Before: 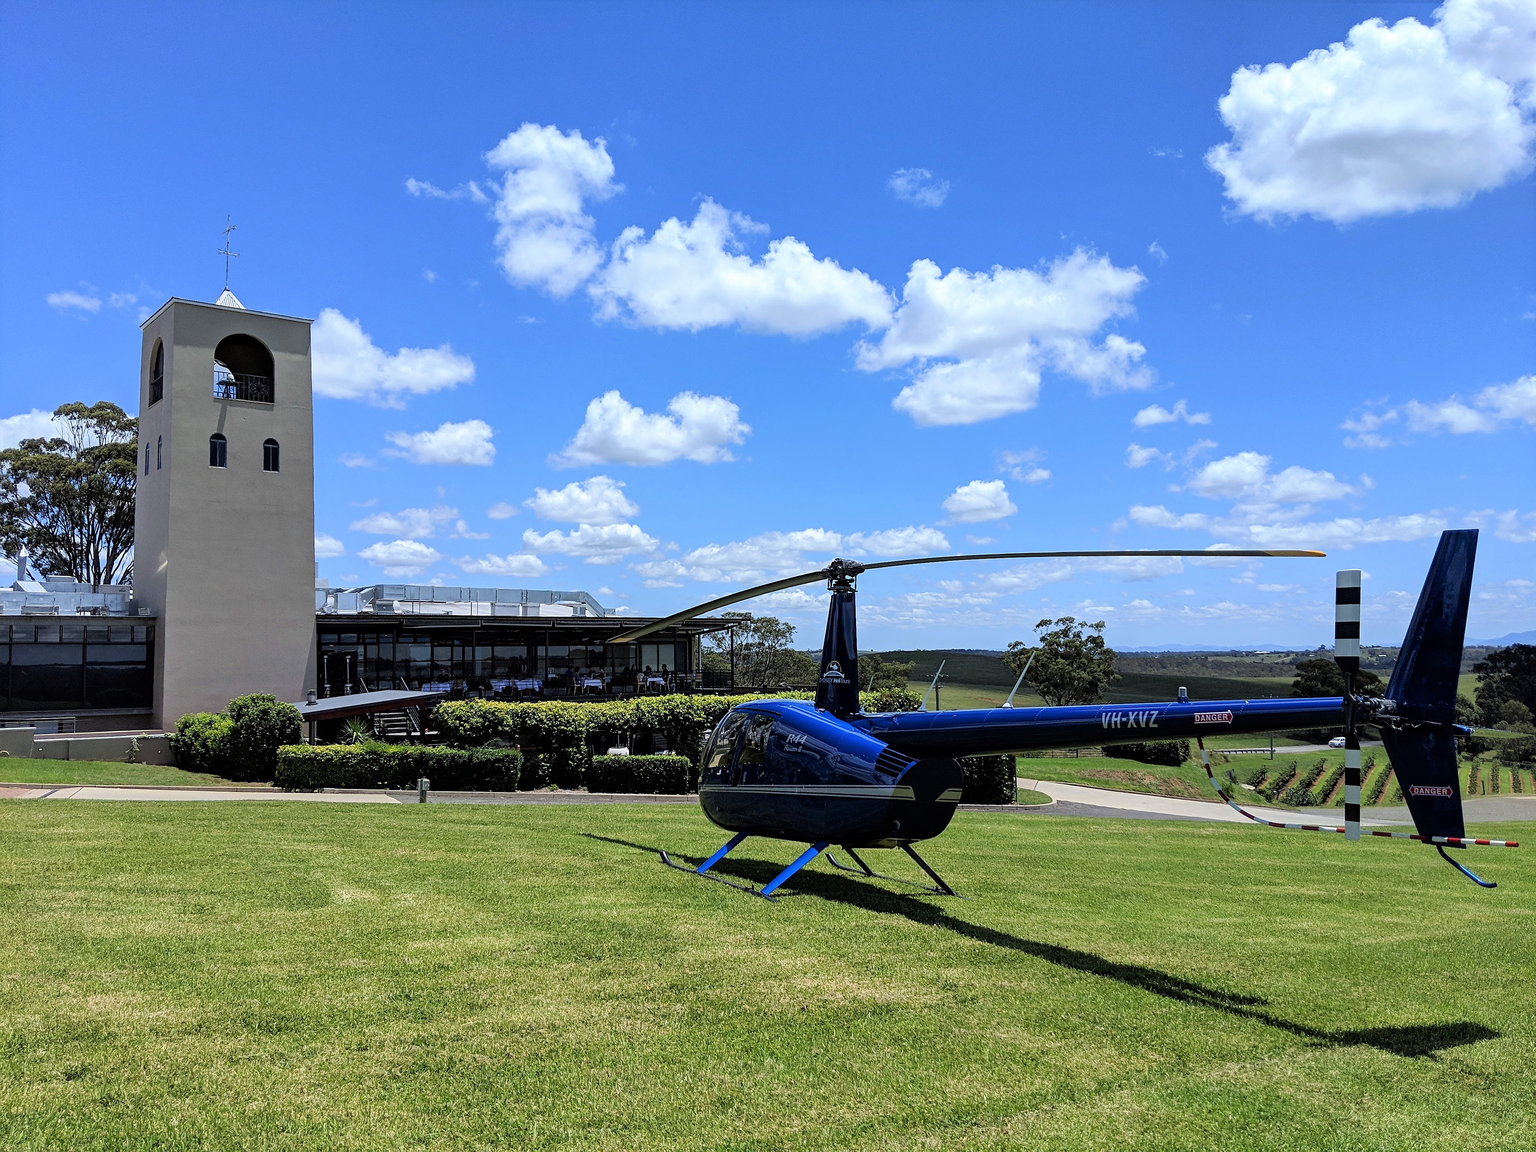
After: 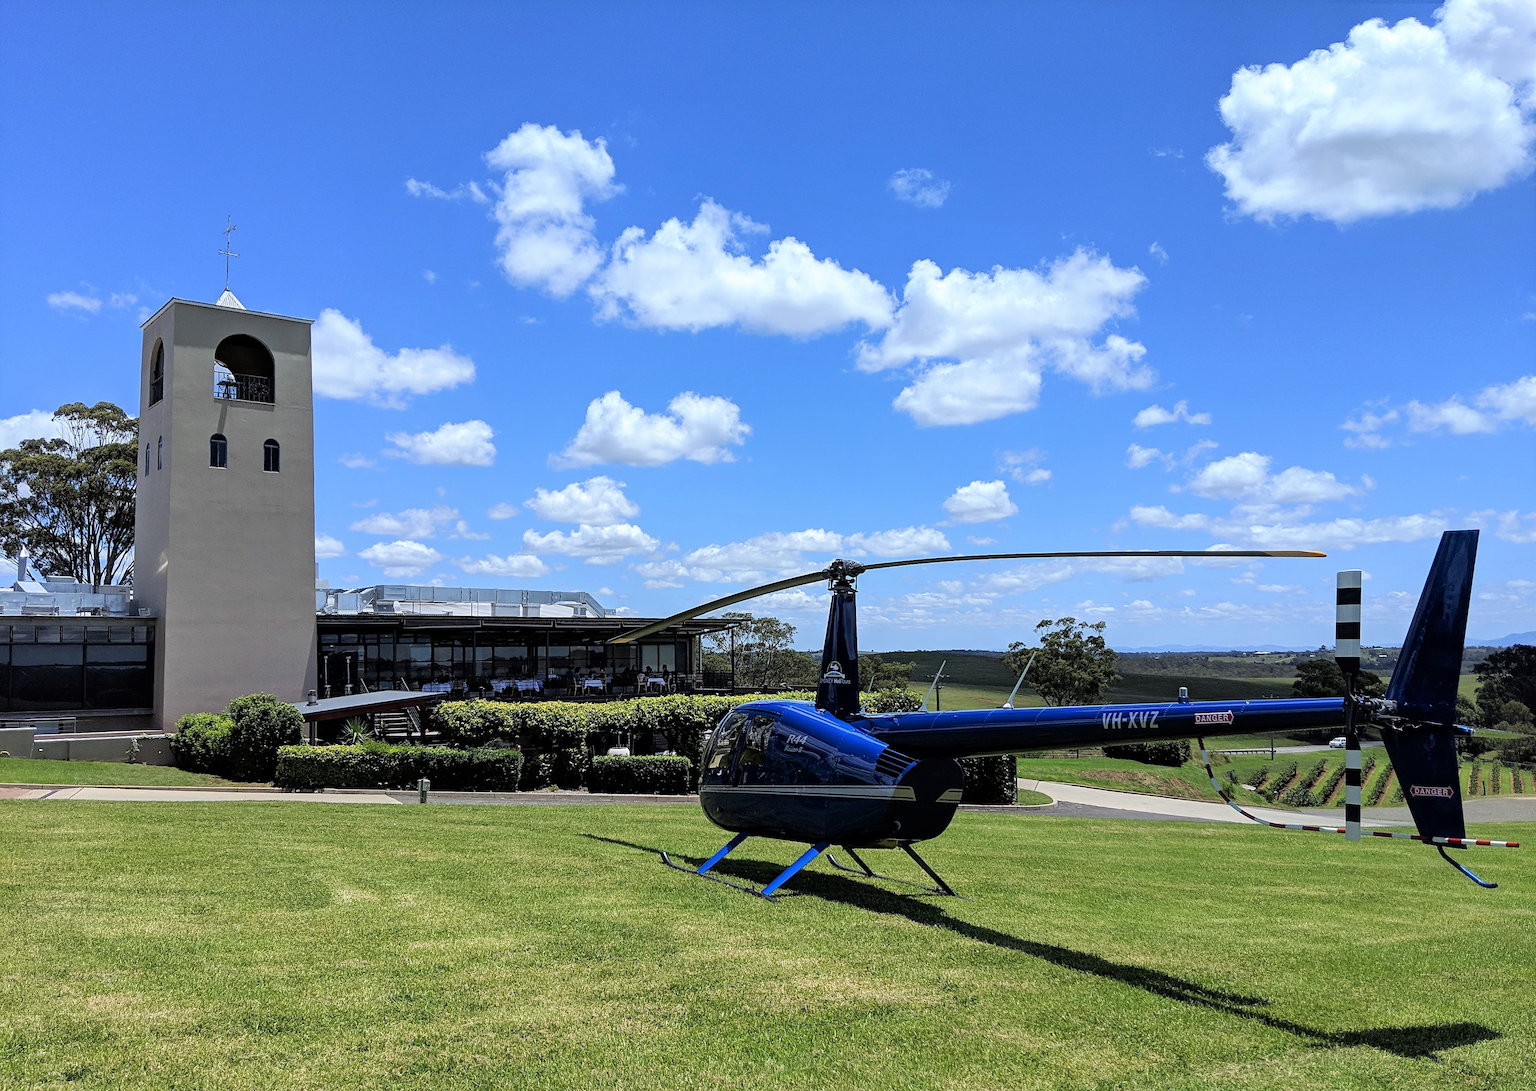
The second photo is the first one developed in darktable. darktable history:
crop and rotate: top 0.011%, bottom 5.233%
